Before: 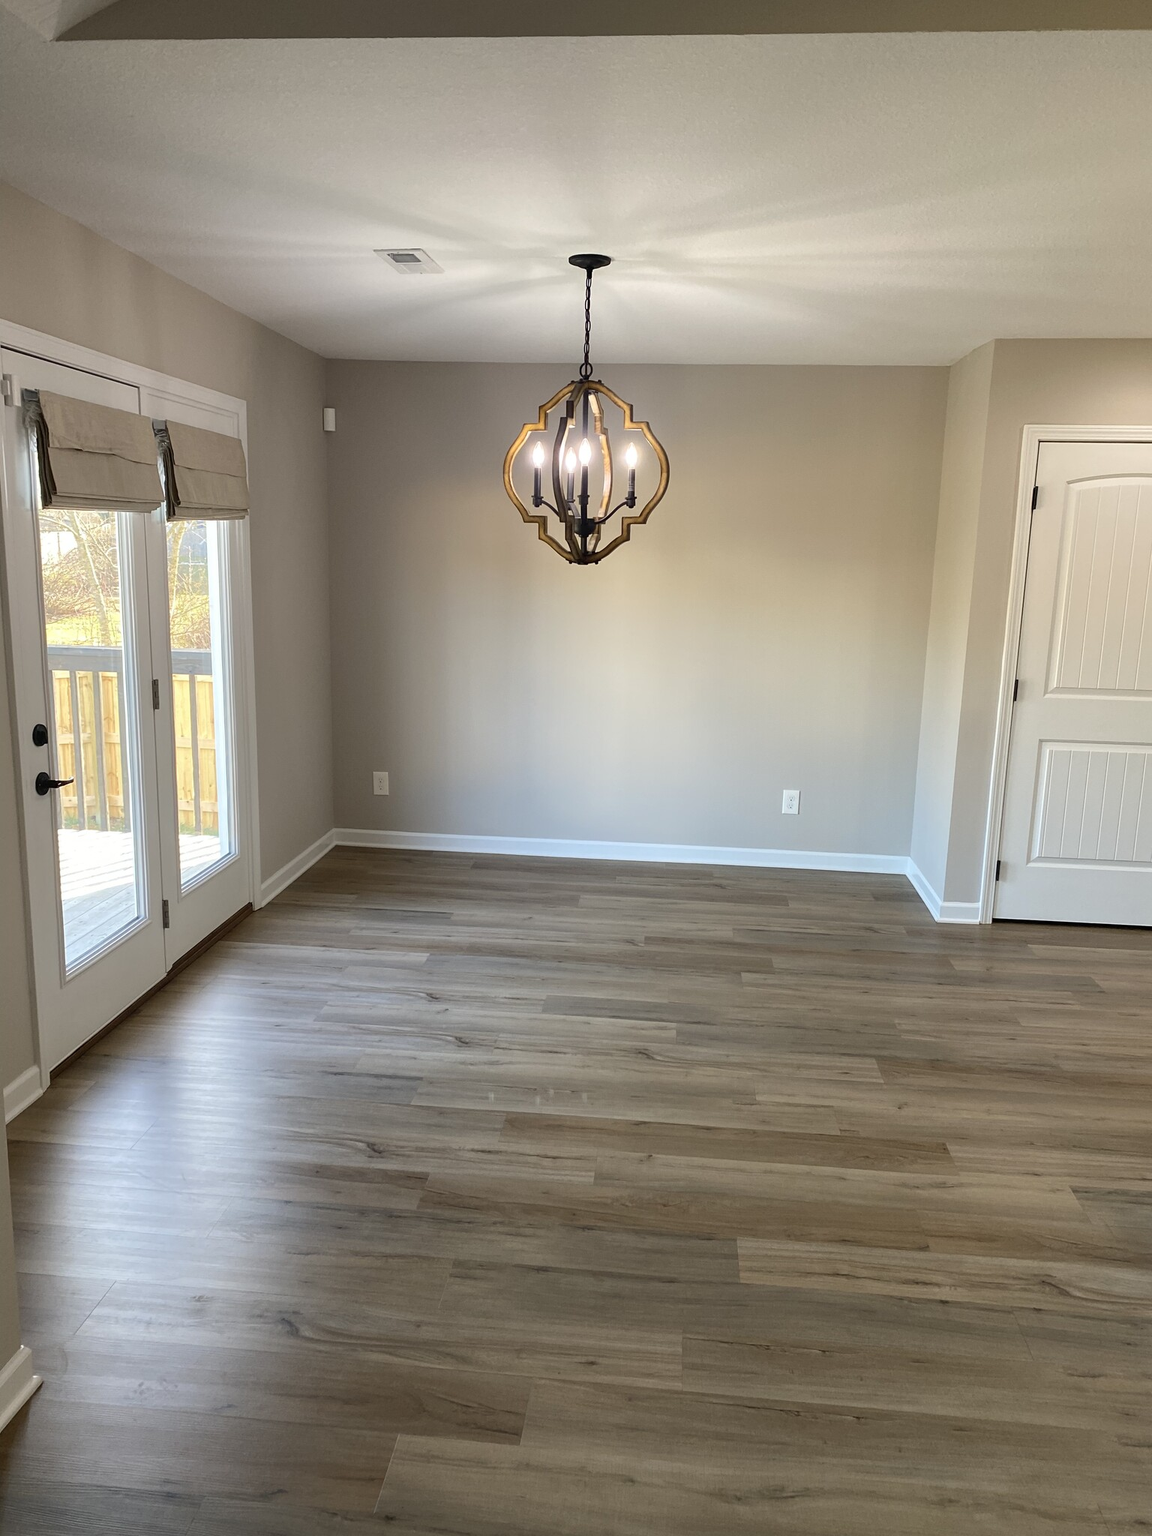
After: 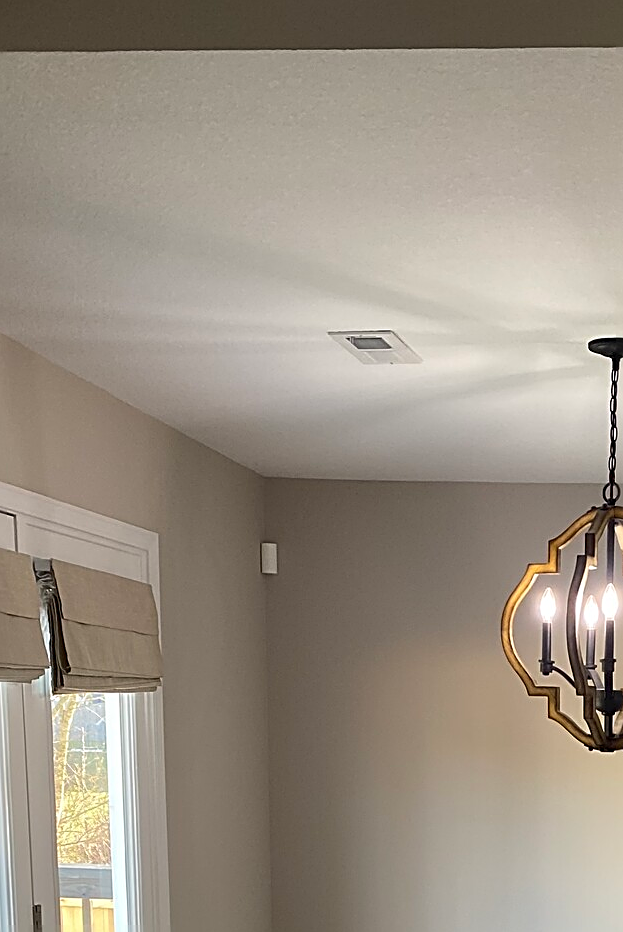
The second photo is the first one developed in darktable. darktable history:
crop and rotate: left 11.107%, top 0.049%, right 48.309%, bottom 54.415%
sharpen: radius 2.534, amount 0.632
